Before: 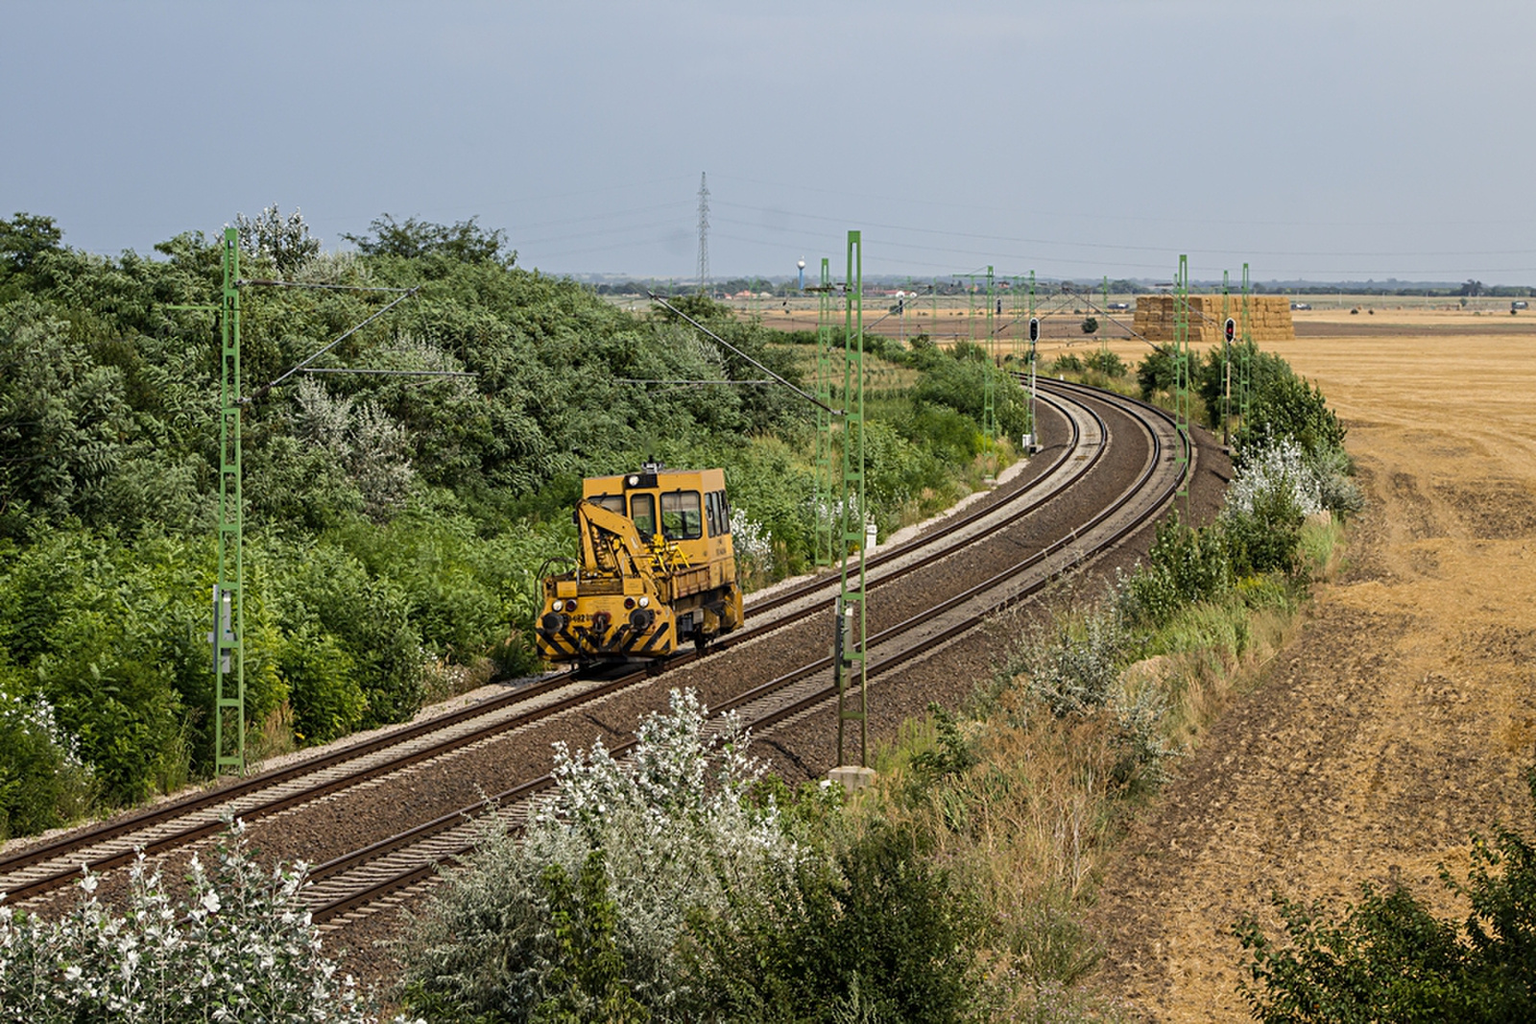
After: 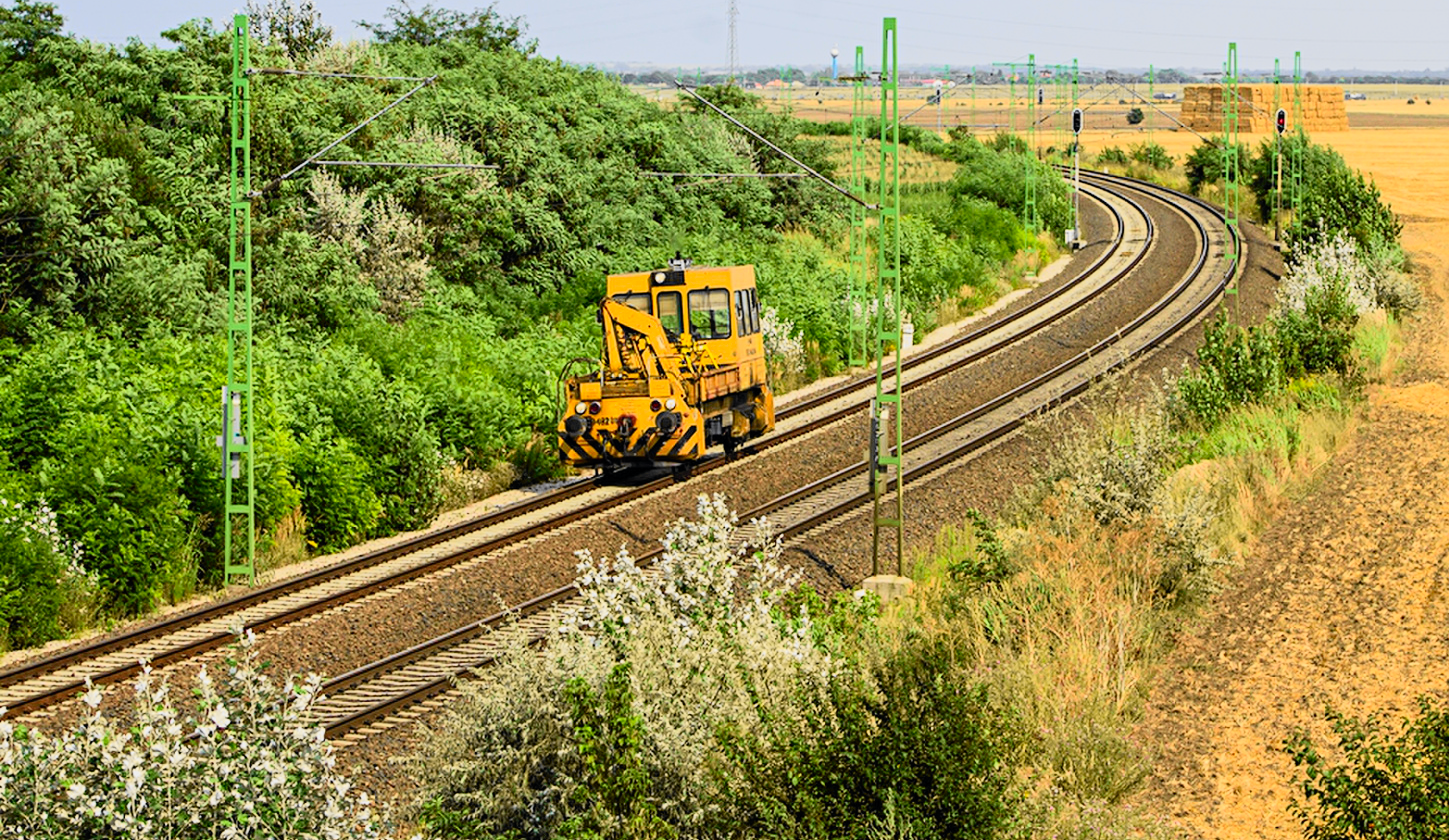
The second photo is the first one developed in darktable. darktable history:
crop: top 20.916%, right 9.437%, bottom 0.316%
contrast brightness saturation: contrast 0.07, brightness 0.18, saturation 0.4
tone curve: curves: ch0 [(0, 0) (0.078, 0.029) (0.265, 0.241) (0.507, 0.56) (0.744, 0.826) (1, 0.948)]; ch1 [(0, 0) (0.346, 0.307) (0.418, 0.383) (0.46, 0.439) (0.482, 0.493) (0.502, 0.5) (0.517, 0.506) (0.55, 0.557) (0.601, 0.637) (0.666, 0.7) (1, 1)]; ch2 [(0, 0) (0.346, 0.34) (0.431, 0.45) (0.485, 0.494) (0.5, 0.498) (0.508, 0.499) (0.532, 0.546) (0.579, 0.628) (0.625, 0.668) (1, 1)], color space Lab, independent channels, preserve colors none
